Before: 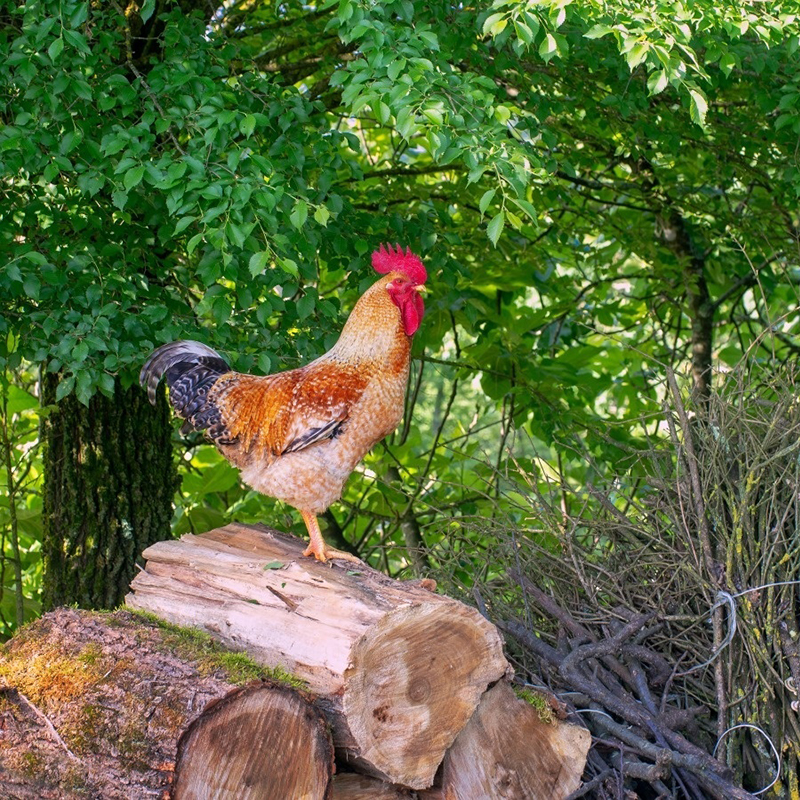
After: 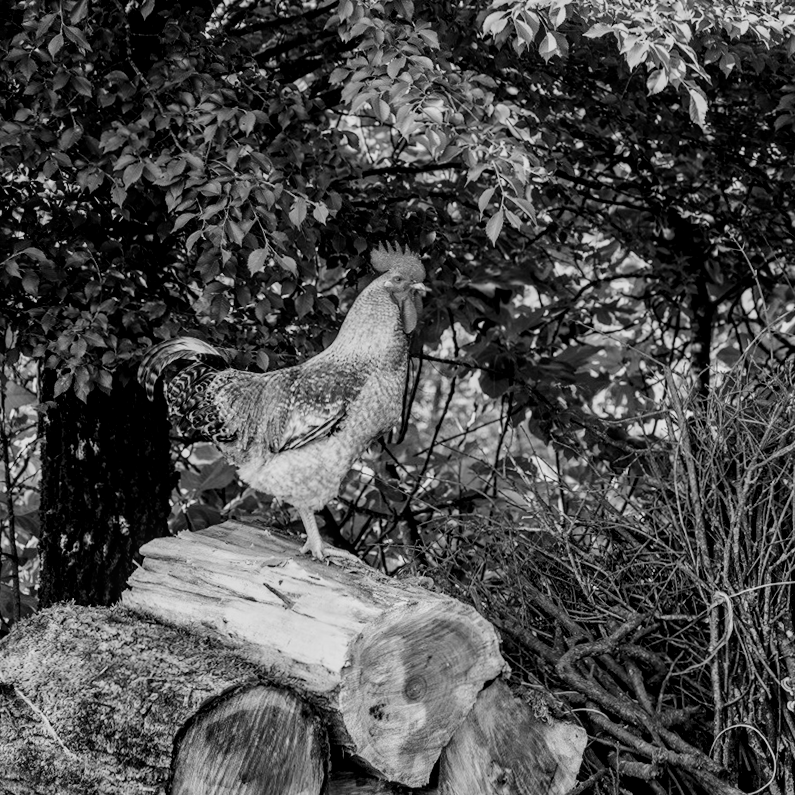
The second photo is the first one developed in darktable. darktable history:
crop and rotate: angle -0.321°
exposure: black level correction 0.001, compensate highlight preservation false
tone curve: curves: ch0 [(0, 0) (0.08, 0.056) (0.4, 0.4) (0.6, 0.612) (0.92, 0.924) (1, 1)], color space Lab, independent channels, preserve colors none
filmic rgb: black relative exposure -5.13 EV, white relative exposure 3.95 EV, hardness 2.9, contrast 1.298
color calibration: output gray [0.31, 0.36, 0.33, 0], illuminant same as pipeline (D50), adaptation XYZ, x 0.346, y 0.358, temperature 5010.5 K
local contrast: on, module defaults
contrast brightness saturation: saturation -0.047
